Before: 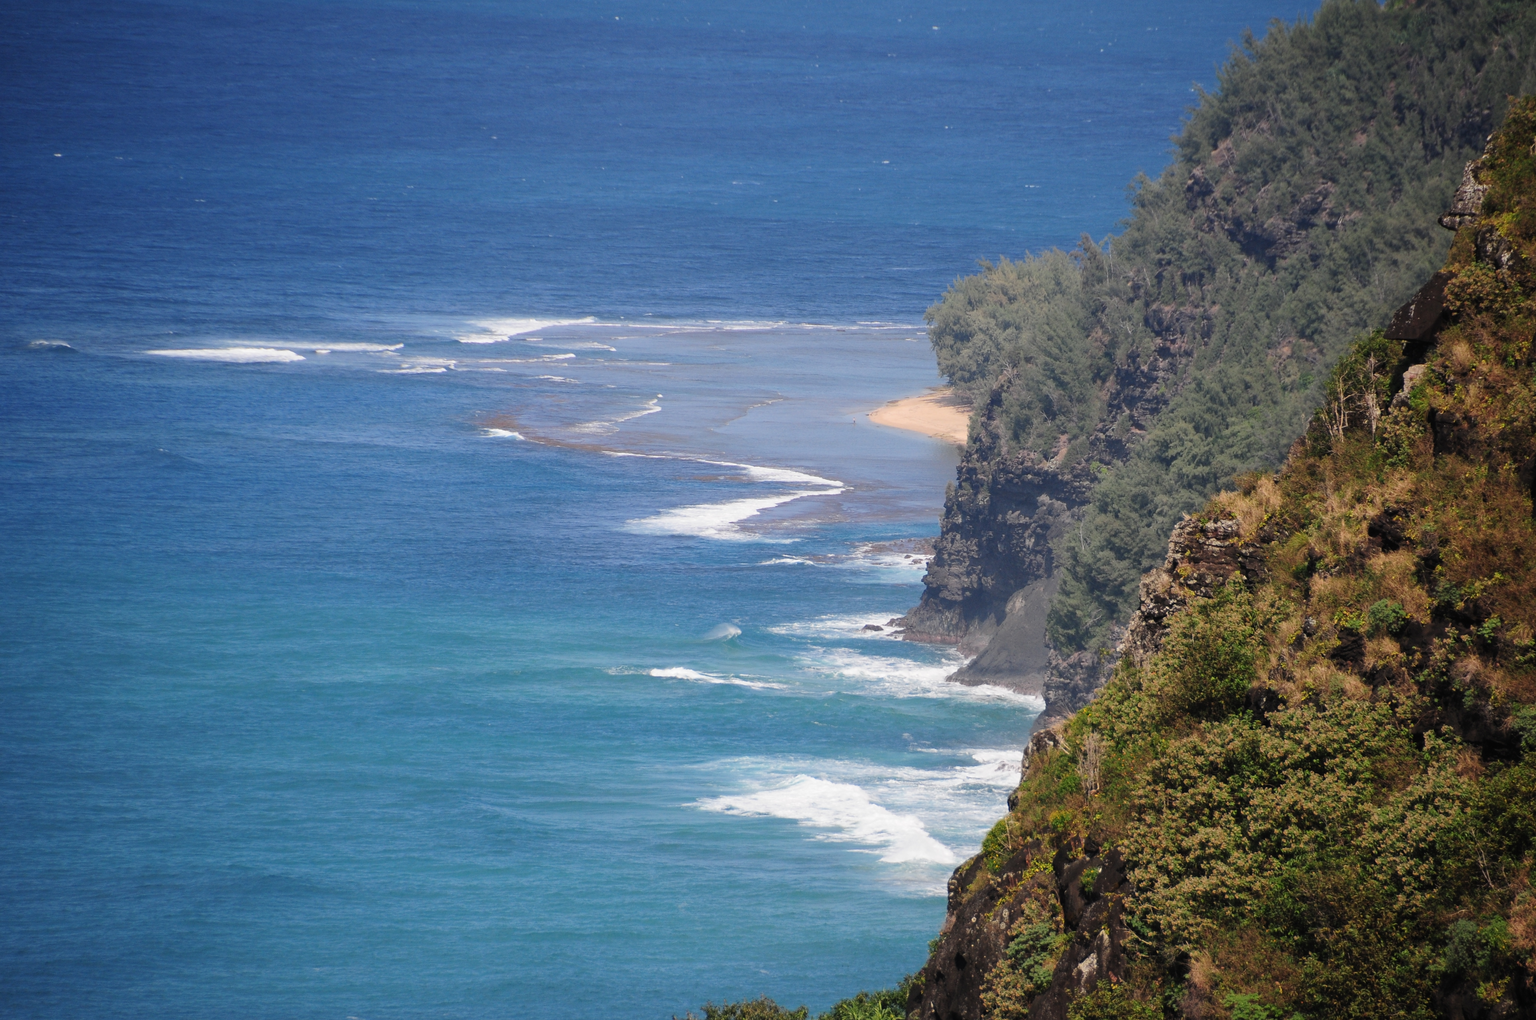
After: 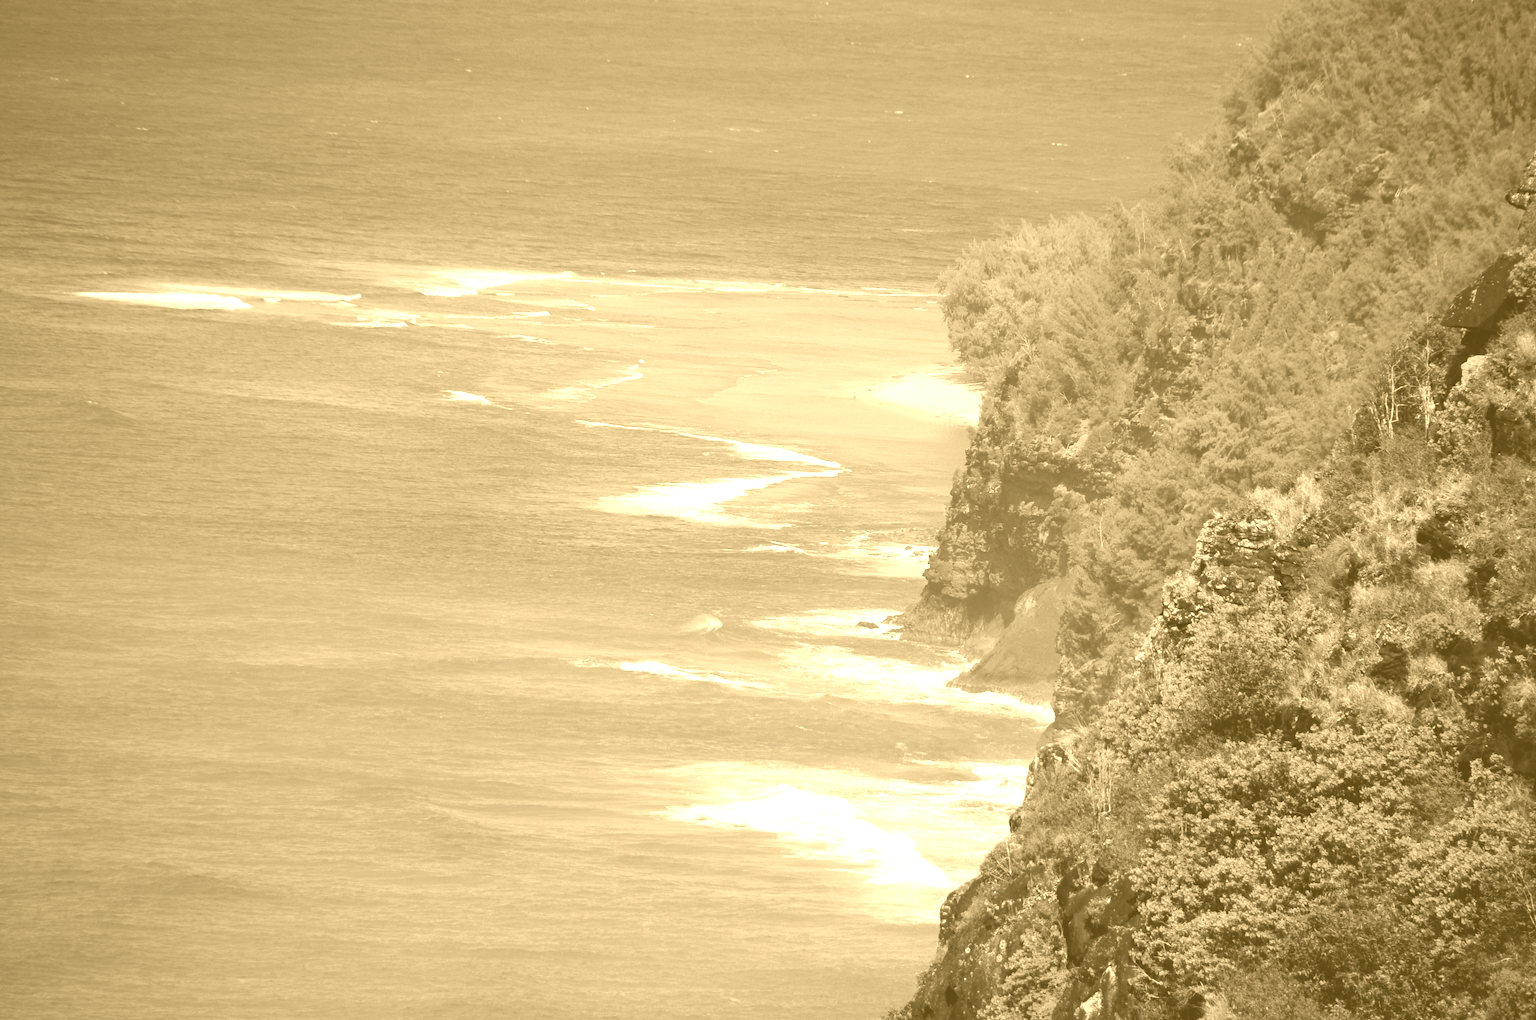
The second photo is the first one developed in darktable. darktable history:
colorize: hue 36°, source mix 100%
crop and rotate: angle -1.96°, left 3.097%, top 4.154%, right 1.586%, bottom 0.529%
